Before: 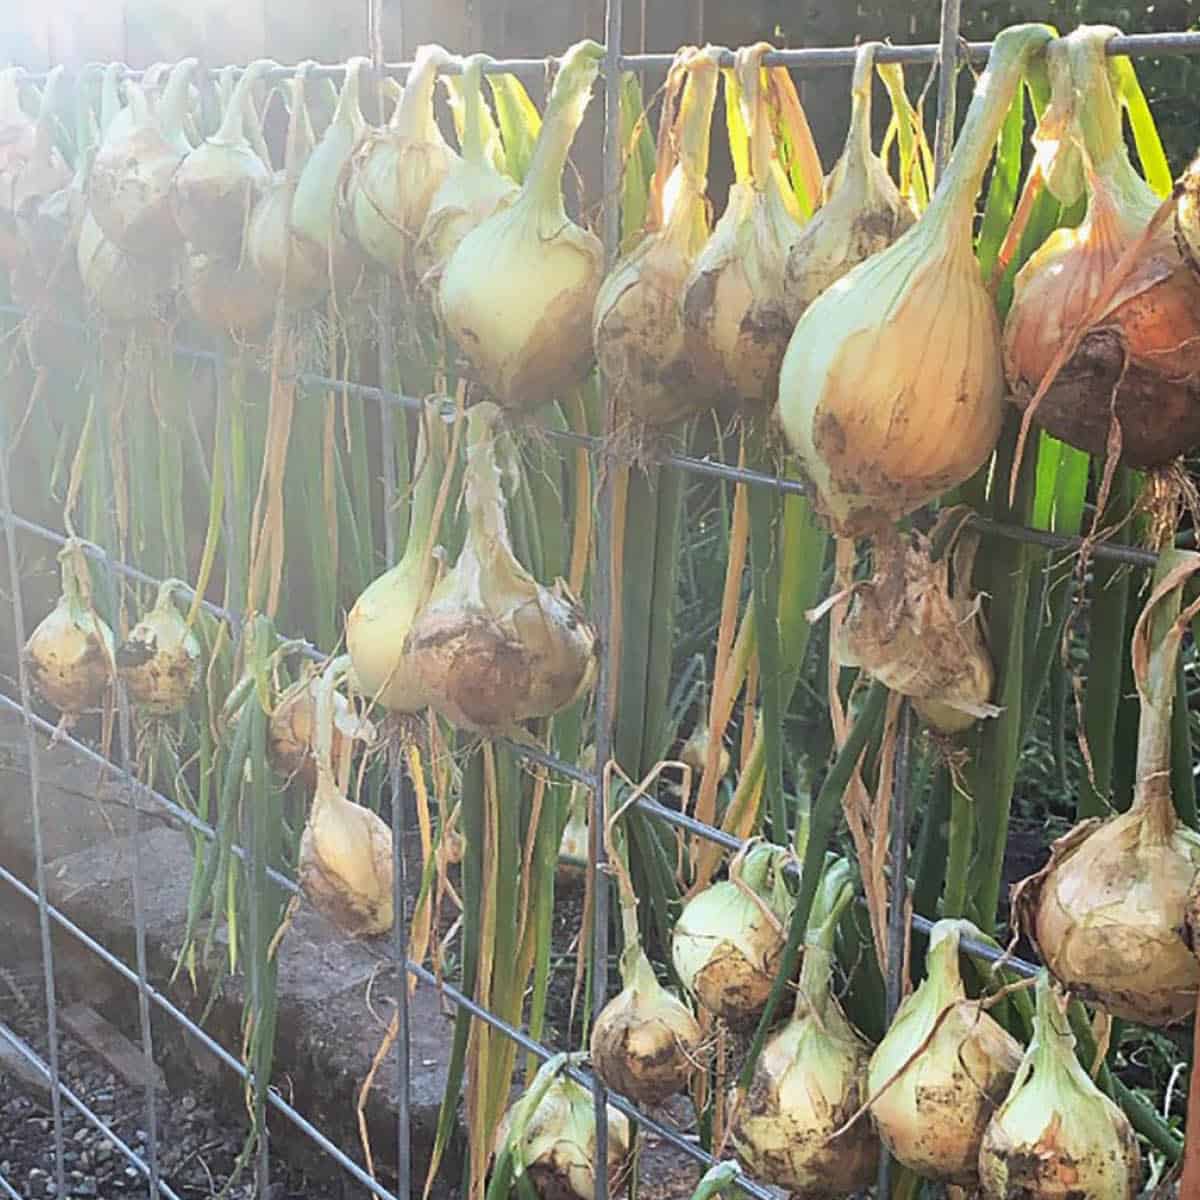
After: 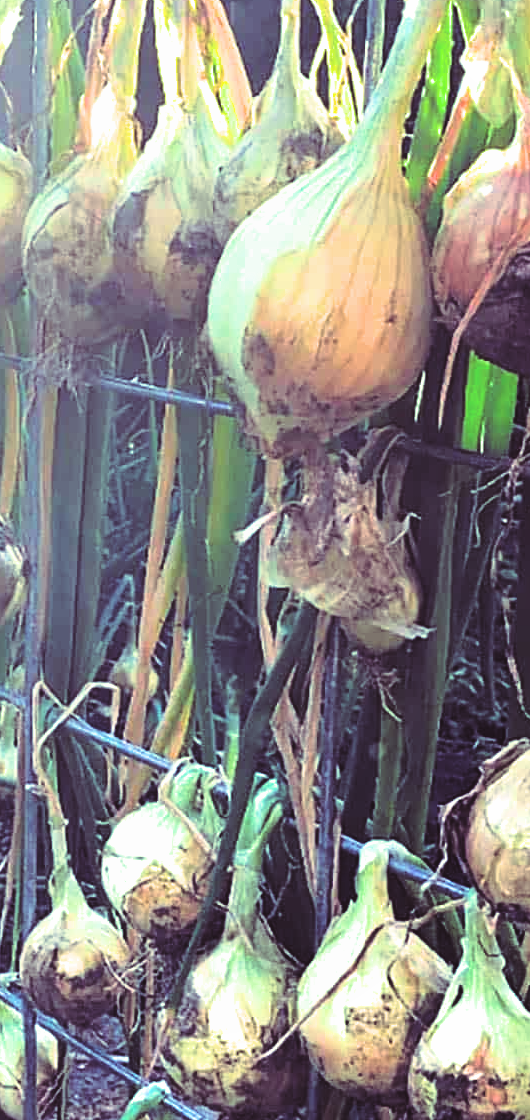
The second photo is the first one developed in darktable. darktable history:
crop: left 47.628%, top 6.643%, right 7.874%
rgb levels: mode RGB, independent channels, levels [[0, 0.474, 1], [0, 0.5, 1], [0, 0.5, 1]]
local contrast: mode bilateral grid, contrast 100, coarseness 100, detail 91%, midtone range 0.2
color balance rgb: global offset › luminance 0.71%, perceptual saturation grading › global saturation -11.5%, perceptual brilliance grading › highlights 17.77%, perceptual brilliance grading › mid-tones 31.71%, perceptual brilliance grading › shadows -31.01%, global vibrance 50%
rgb curve: curves: ch0 [(0, 0.186) (0.314, 0.284) (0.576, 0.466) (0.805, 0.691) (0.936, 0.886)]; ch1 [(0, 0.186) (0.314, 0.284) (0.581, 0.534) (0.771, 0.746) (0.936, 0.958)]; ch2 [(0, 0.216) (0.275, 0.39) (1, 1)], mode RGB, independent channels, compensate middle gray true, preserve colors none
filmic rgb: black relative exposure -3.72 EV, white relative exposure 2.77 EV, dynamic range scaling -5.32%, hardness 3.03
